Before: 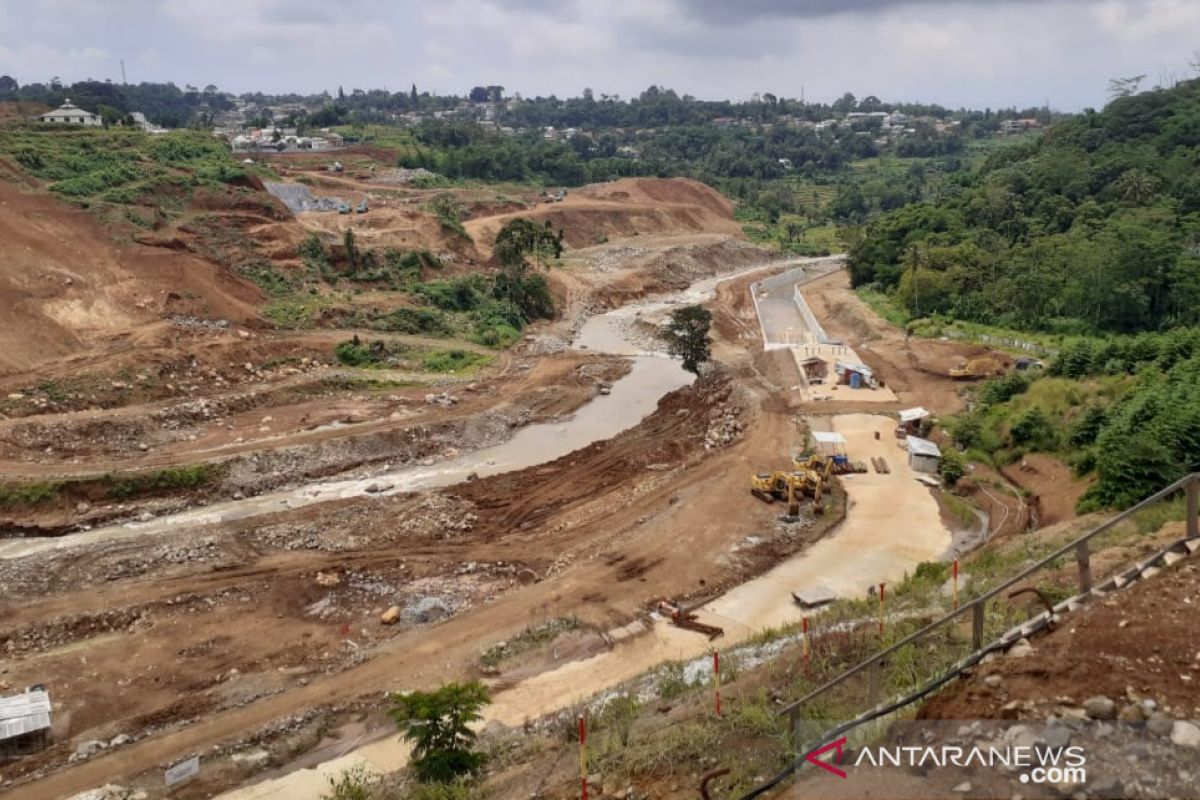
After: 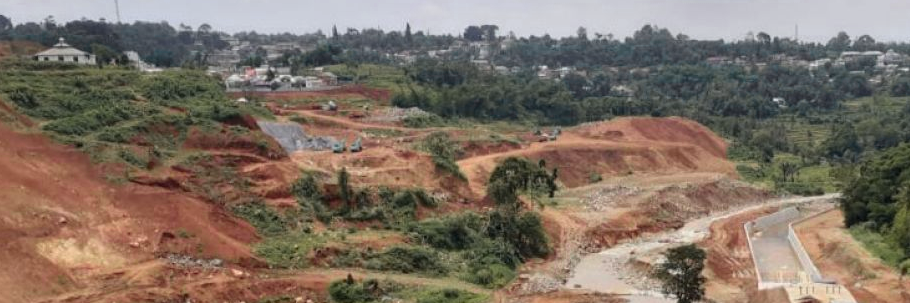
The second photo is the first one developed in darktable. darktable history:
color zones: curves: ch0 [(0, 0.533) (0.126, 0.533) (0.234, 0.533) (0.368, 0.357) (0.5, 0.5) (0.625, 0.5) (0.74, 0.637) (0.875, 0.5)]; ch1 [(0.004, 0.708) (0.129, 0.662) (0.25, 0.5) (0.375, 0.331) (0.496, 0.396) (0.625, 0.649) (0.739, 0.26) (0.875, 0.5) (1, 0.478)]; ch2 [(0, 0.409) (0.132, 0.403) (0.236, 0.558) (0.379, 0.448) (0.5, 0.5) (0.625, 0.5) (0.691, 0.39) (0.875, 0.5)]
crop: left 0.551%, top 7.631%, right 23.572%, bottom 54.439%
